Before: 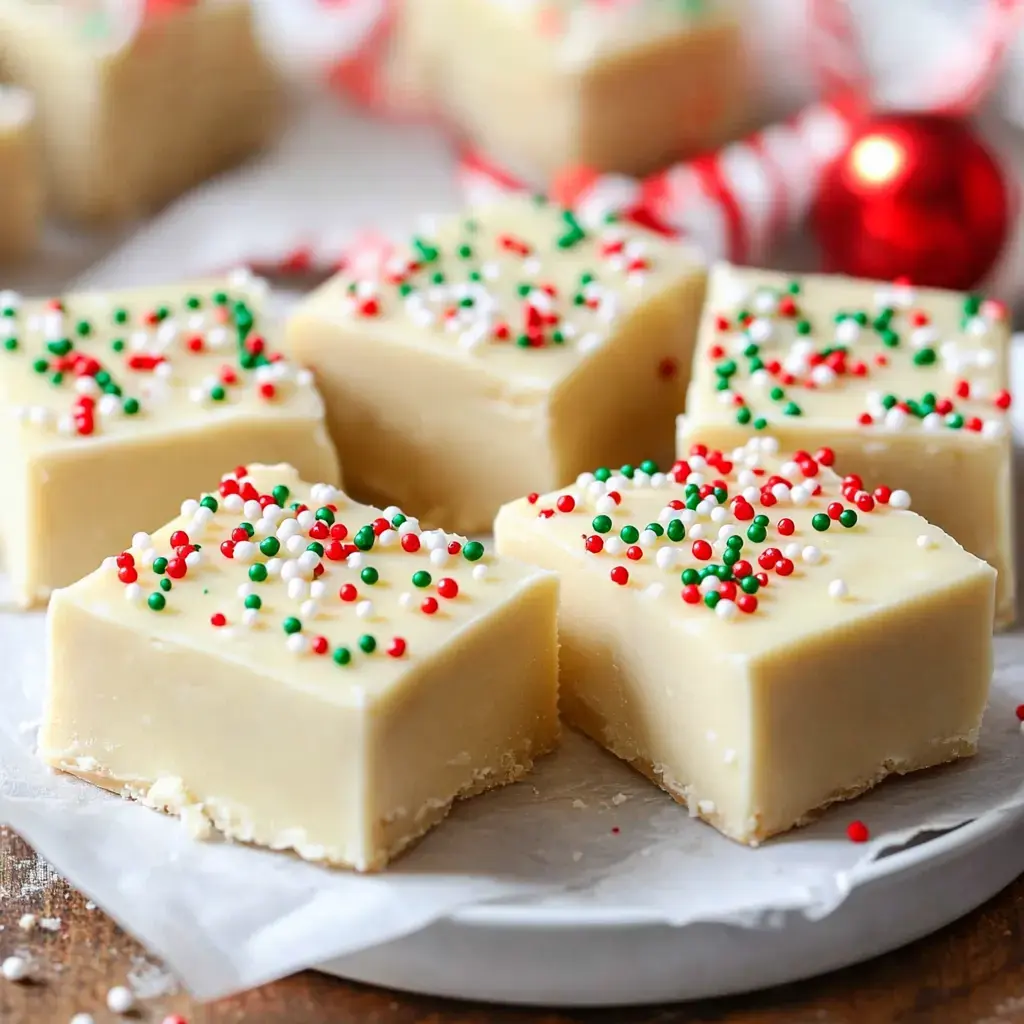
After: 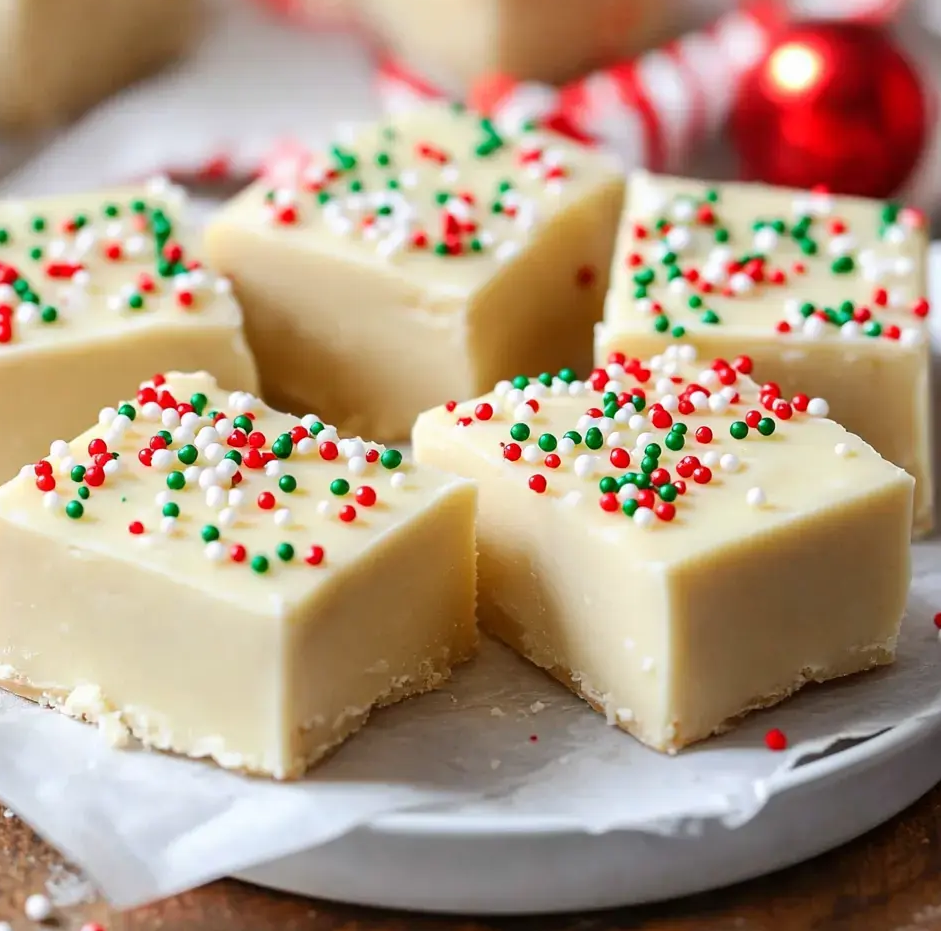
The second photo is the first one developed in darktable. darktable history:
crop and rotate: left 8.063%, top 9.036%
